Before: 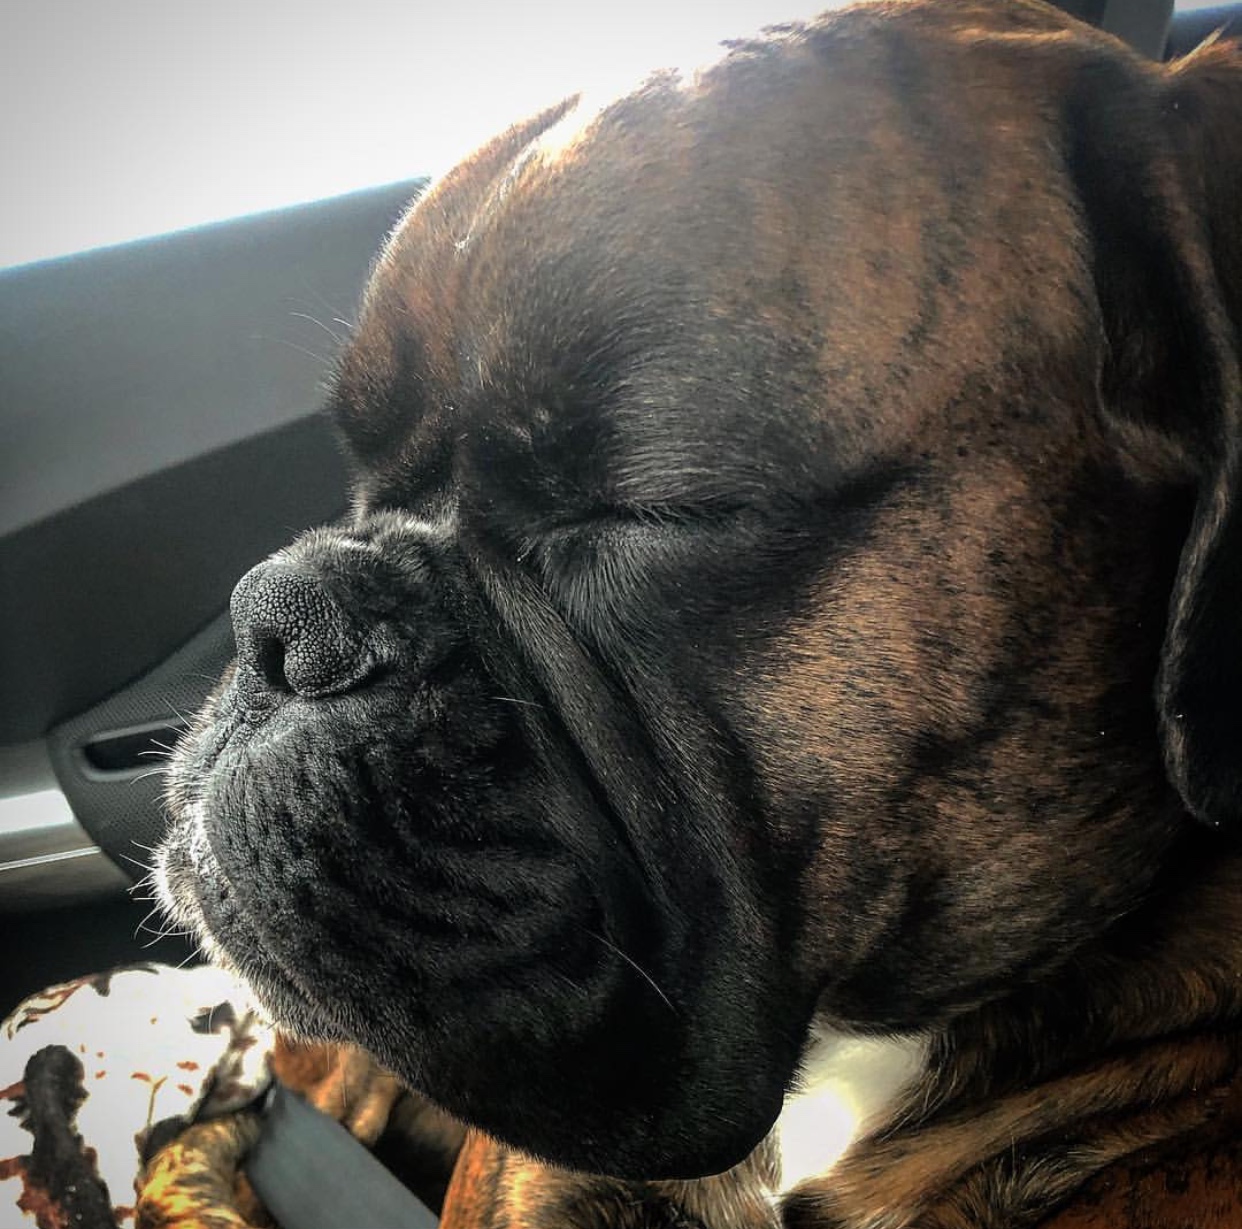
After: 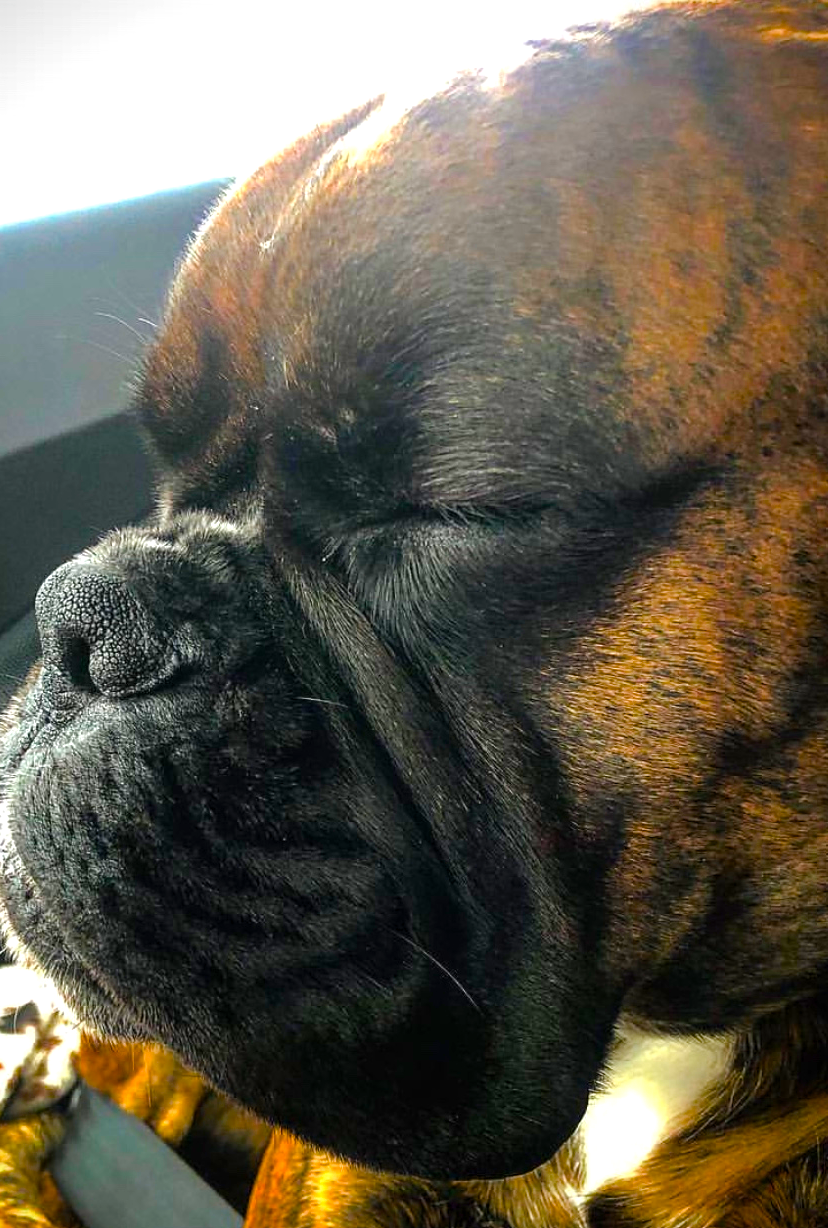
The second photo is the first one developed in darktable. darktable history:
color balance rgb: linear chroma grading › shadows 10%, linear chroma grading › highlights 10%, linear chroma grading › global chroma 15%, linear chroma grading › mid-tones 15%, perceptual saturation grading › global saturation 40%, perceptual saturation grading › highlights -25%, perceptual saturation grading › mid-tones 35%, perceptual saturation grading › shadows 35%, perceptual brilliance grading › global brilliance 11.29%, global vibrance 11.29%
crop and rotate: left 15.754%, right 17.579%
